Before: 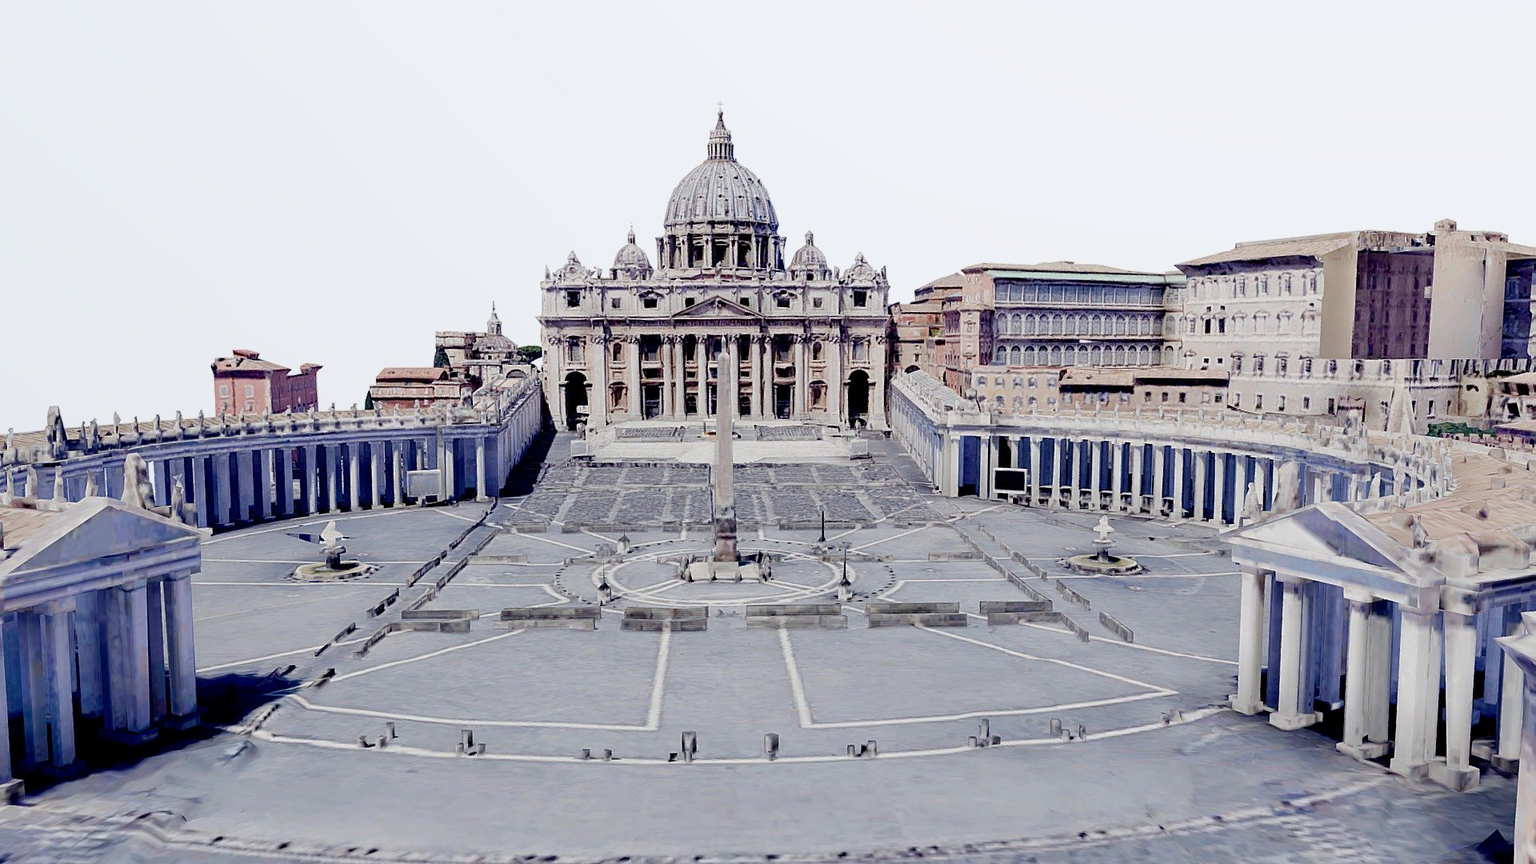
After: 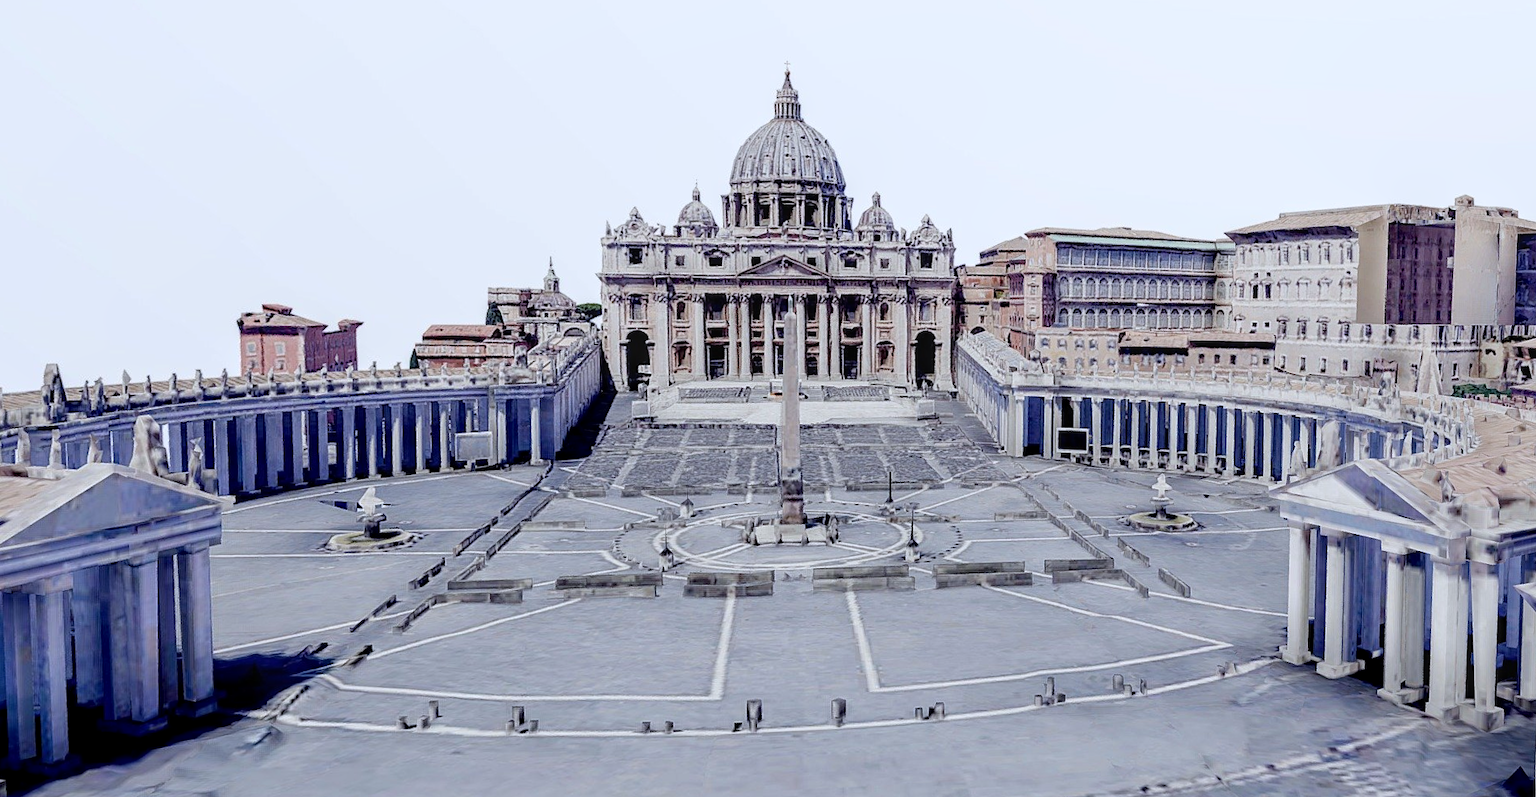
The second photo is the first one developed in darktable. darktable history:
rotate and perspective: rotation -0.013°, lens shift (vertical) -0.027, lens shift (horizontal) 0.178, crop left 0.016, crop right 0.989, crop top 0.082, crop bottom 0.918
white balance: red 0.974, blue 1.044
local contrast: on, module defaults
